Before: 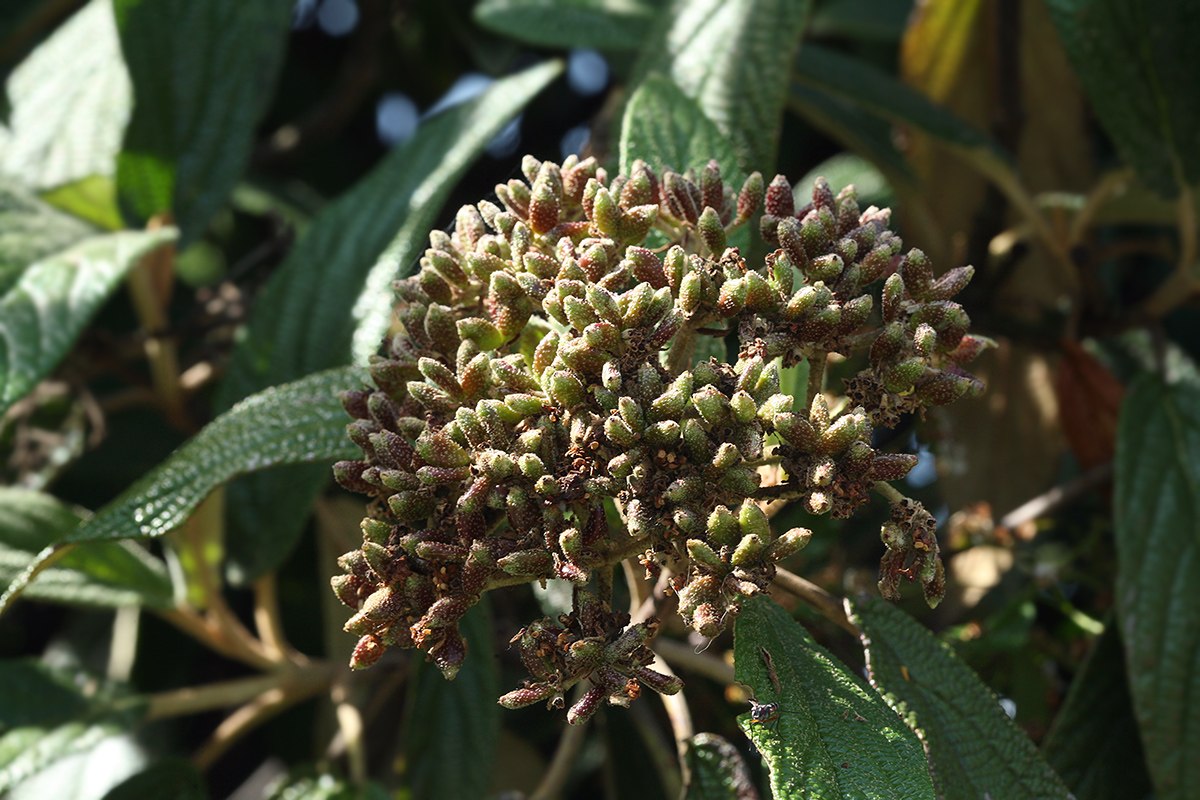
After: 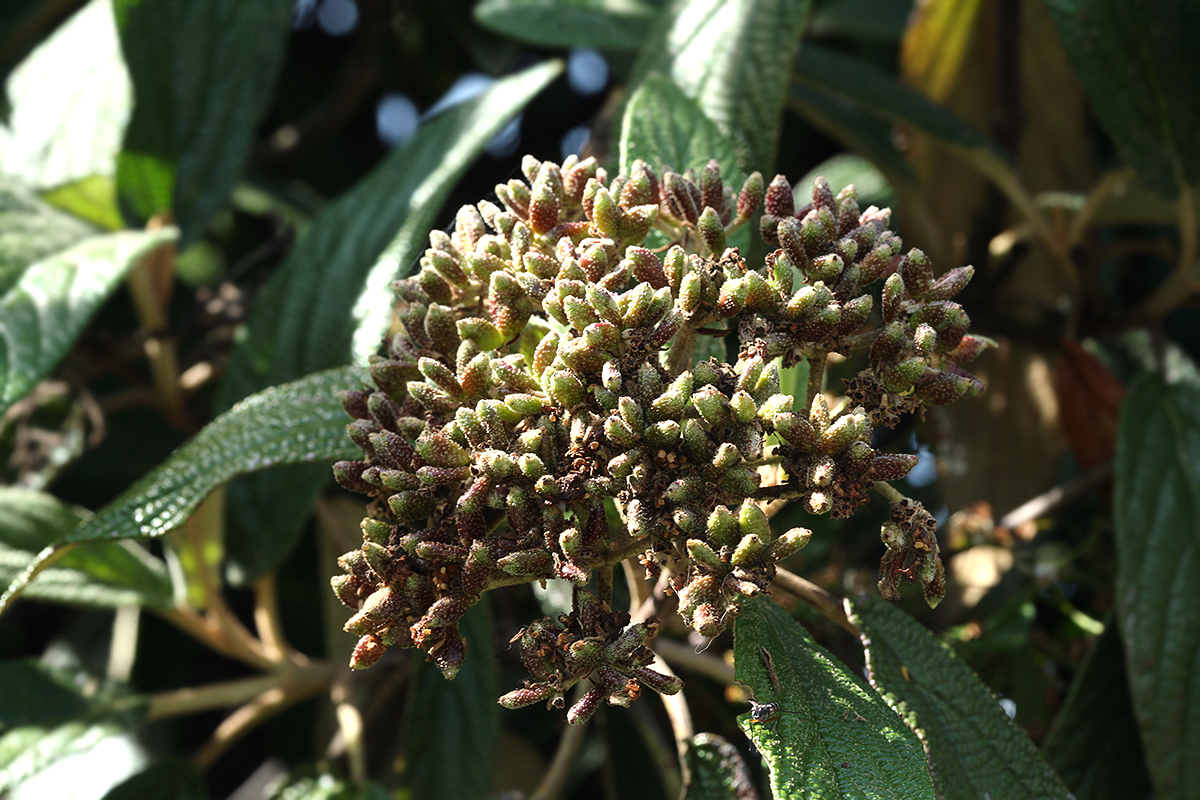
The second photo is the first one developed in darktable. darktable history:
tone equalizer: -8 EV -0.403 EV, -7 EV -0.379 EV, -6 EV -0.307 EV, -5 EV -0.24 EV, -3 EV 0.239 EV, -2 EV 0.351 EV, -1 EV 0.378 EV, +0 EV 0.444 EV
